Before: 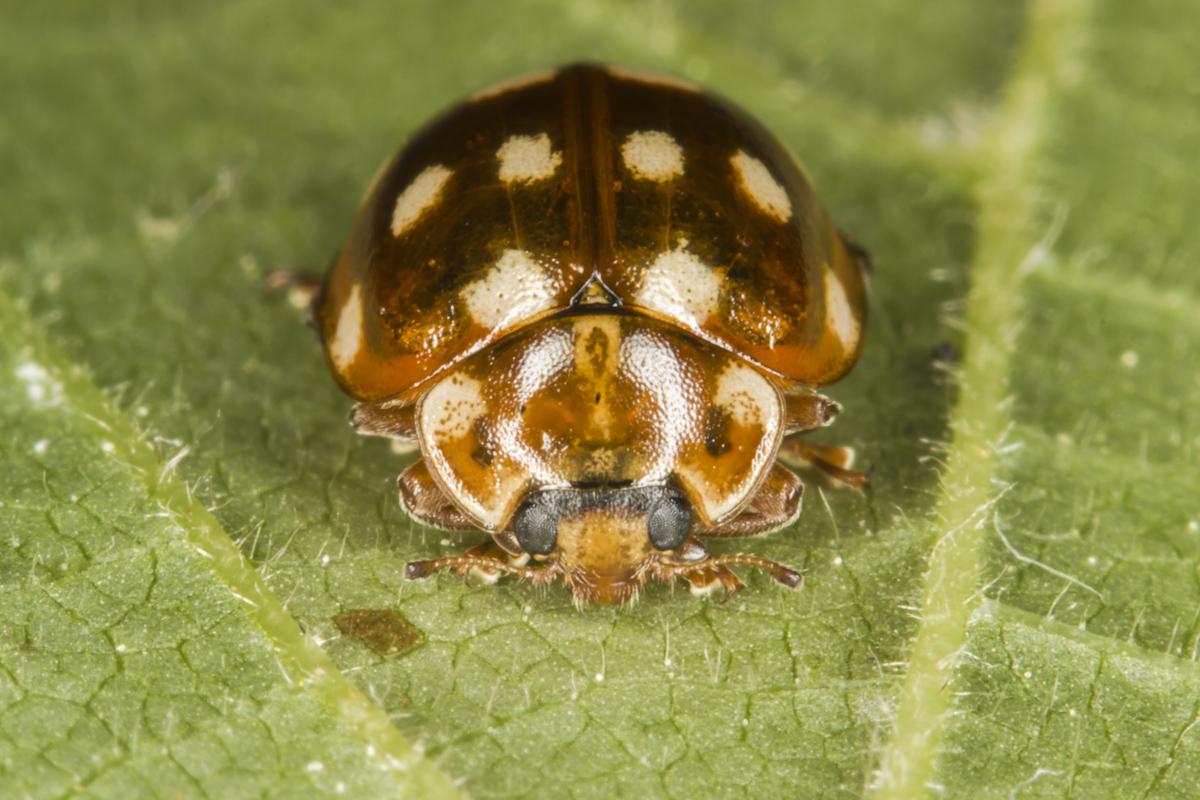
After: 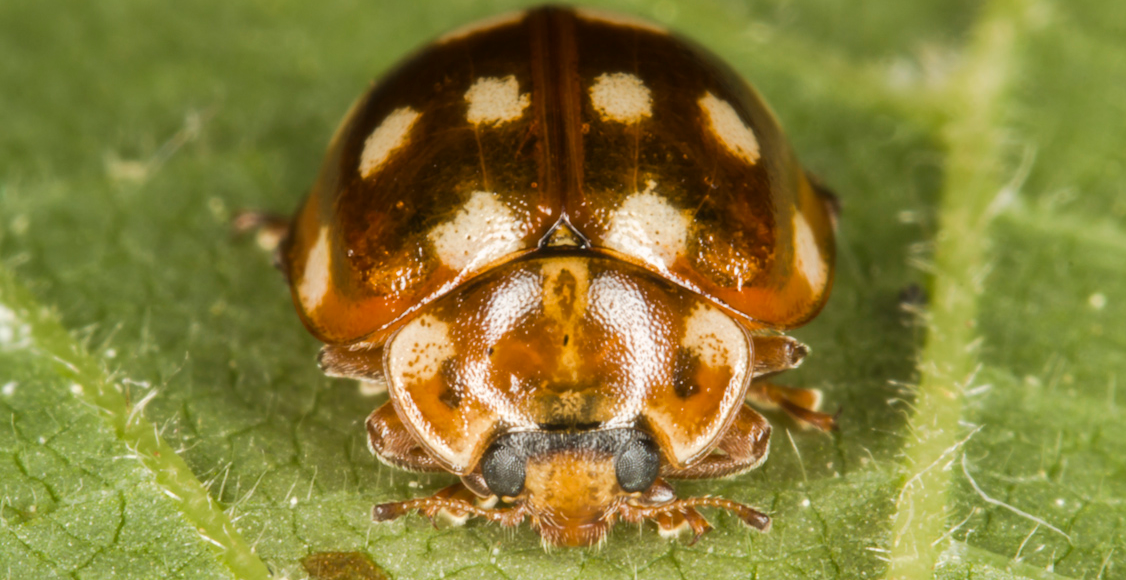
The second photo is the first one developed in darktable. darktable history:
color zones: curves: ch0 [(0, 0.5) (0.143, 0.5) (0.286, 0.5) (0.429, 0.5) (0.571, 0.5) (0.714, 0.476) (0.857, 0.5) (1, 0.5)]; ch2 [(0, 0.5) (0.143, 0.5) (0.286, 0.5) (0.429, 0.5) (0.571, 0.5) (0.714, 0.487) (0.857, 0.5) (1, 0.5)]
crop: left 2.737%, top 7.287%, right 3.421%, bottom 20.179%
